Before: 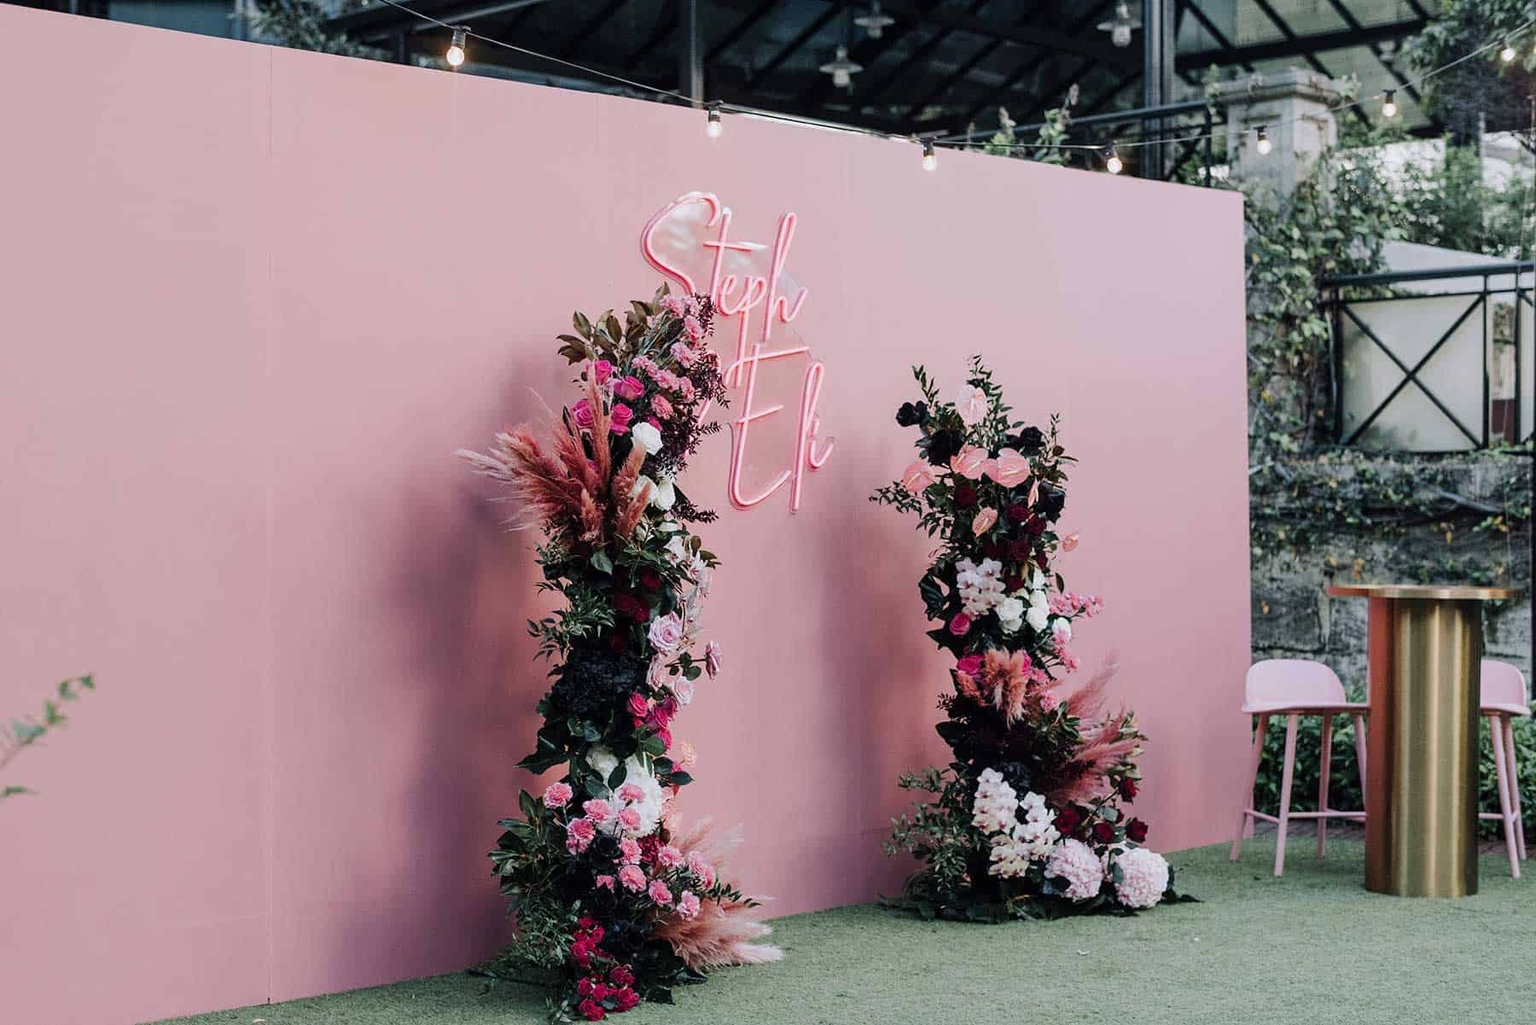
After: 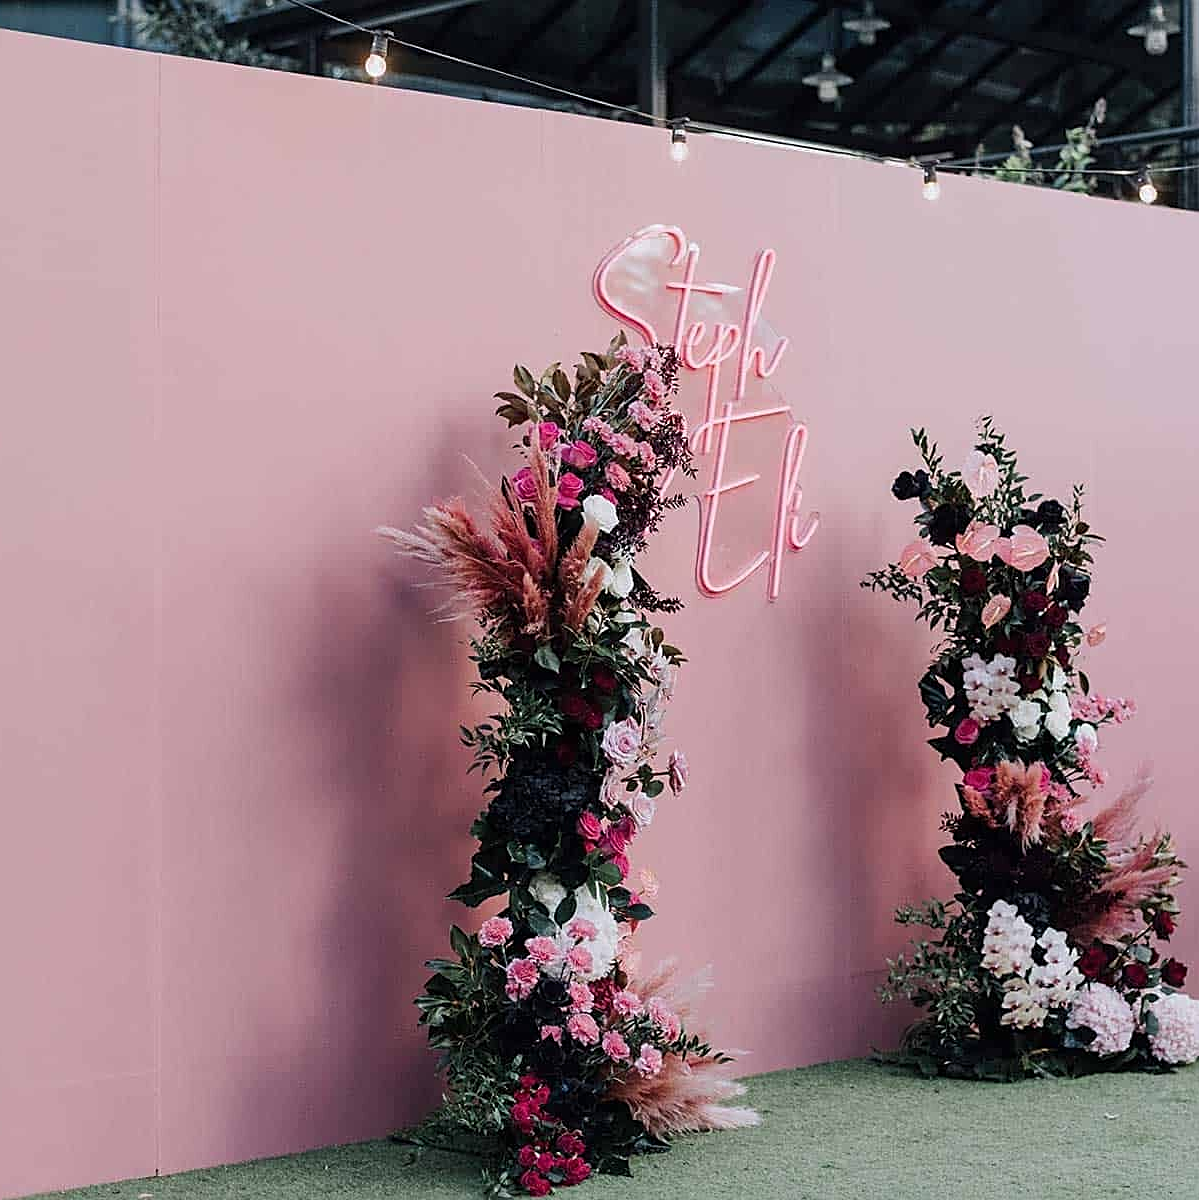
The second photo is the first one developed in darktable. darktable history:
crop and rotate: left 8.786%, right 24.548%
sharpen: on, module defaults
